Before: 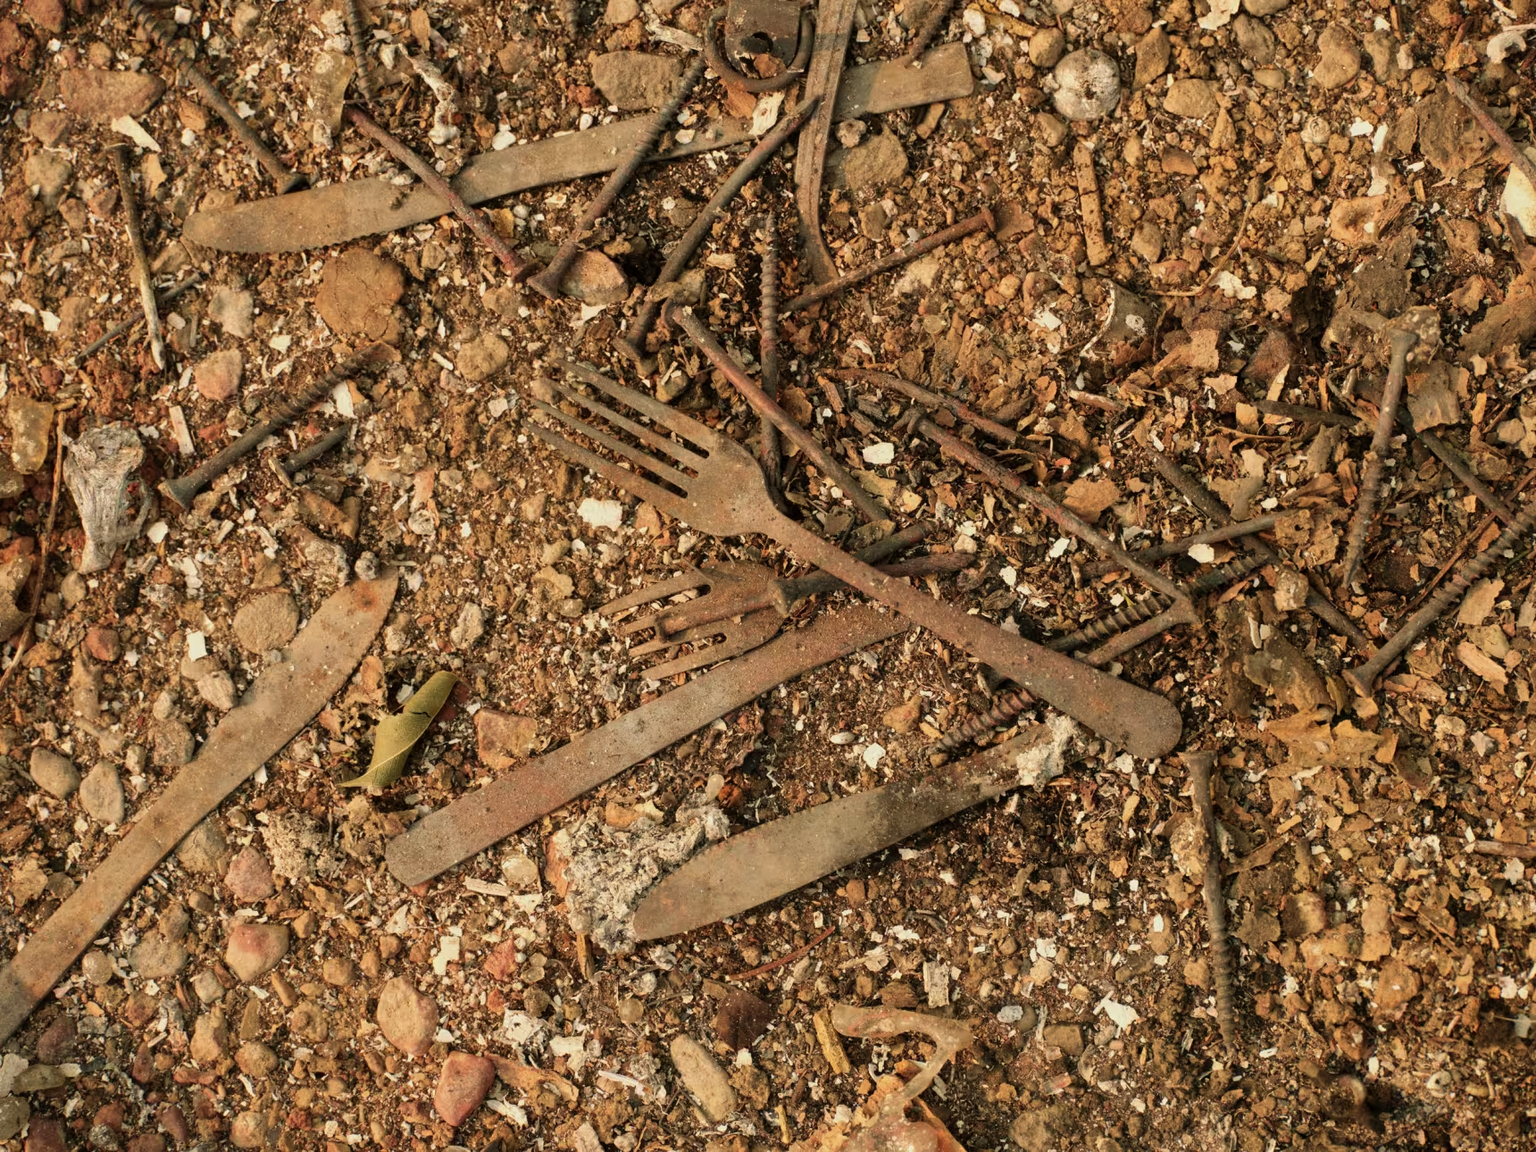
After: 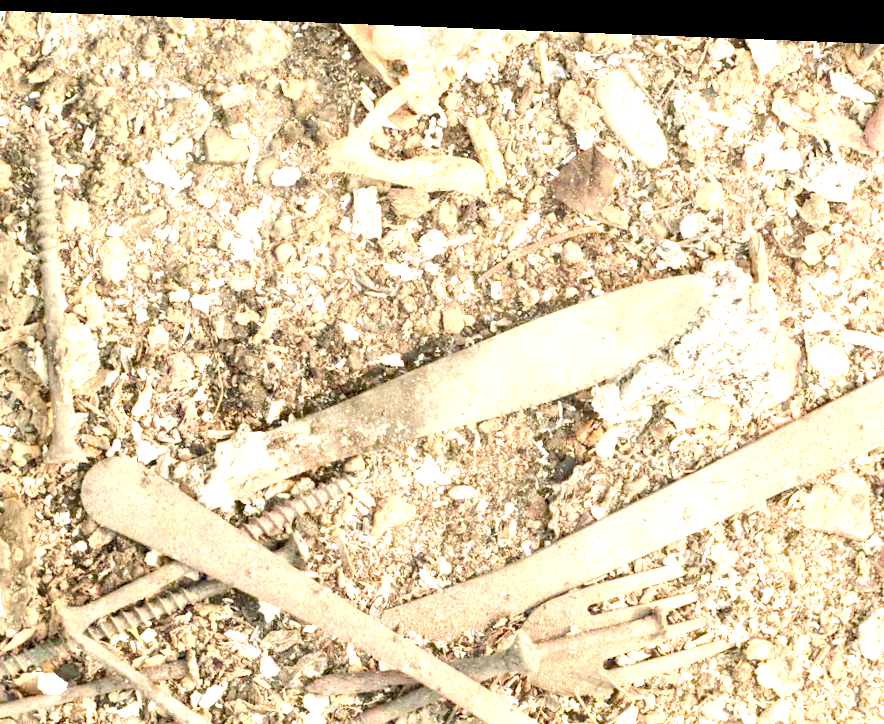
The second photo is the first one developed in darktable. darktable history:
orientation "rotate by 180 degrees": orientation rotate 180°
crop: left 19.556%, right 30.401%, bottom 46.458%
rotate and perspective: rotation 2.17°, automatic cropping off
tone equalizer "contrast tone curve: medium": -8 EV -0.75 EV, -7 EV -0.7 EV, -6 EV -0.6 EV, -5 EV -0.4 EV, -3 EV 0.4 EV, -2 EV 0.6 EV, -1 EV 0.7 EV, +0 EV 0.75 EV, edges refinement/feathering 500, mask exposure compensation -1.57 EV, preserve details no
exposure: exposure 0.493 EV
